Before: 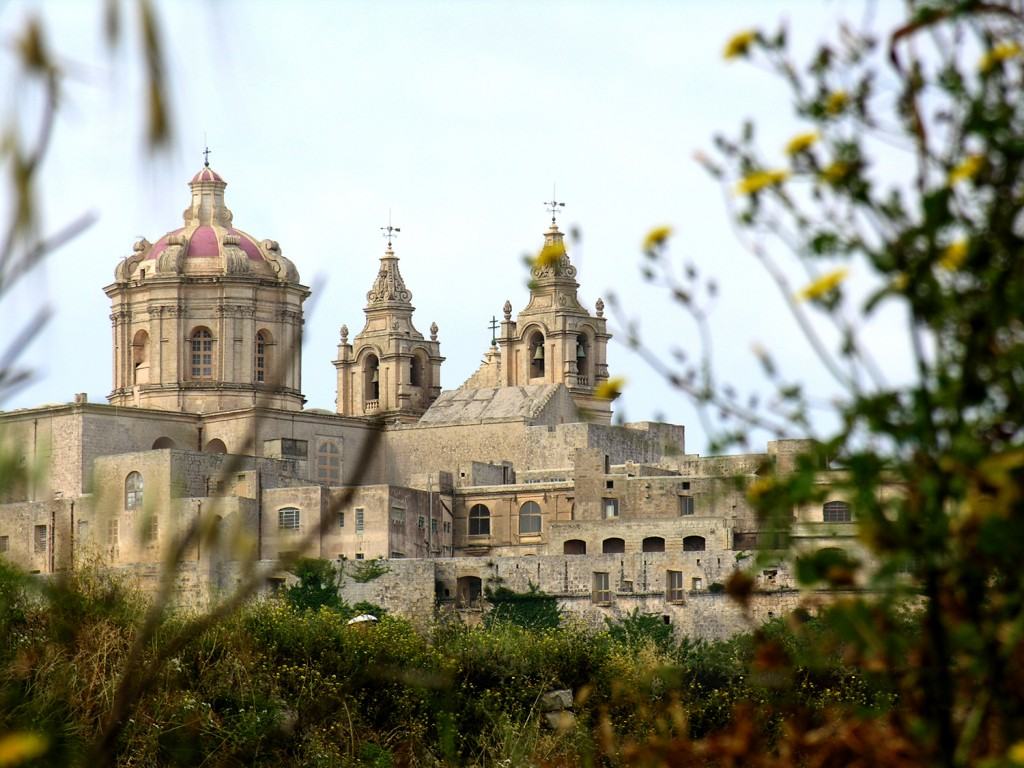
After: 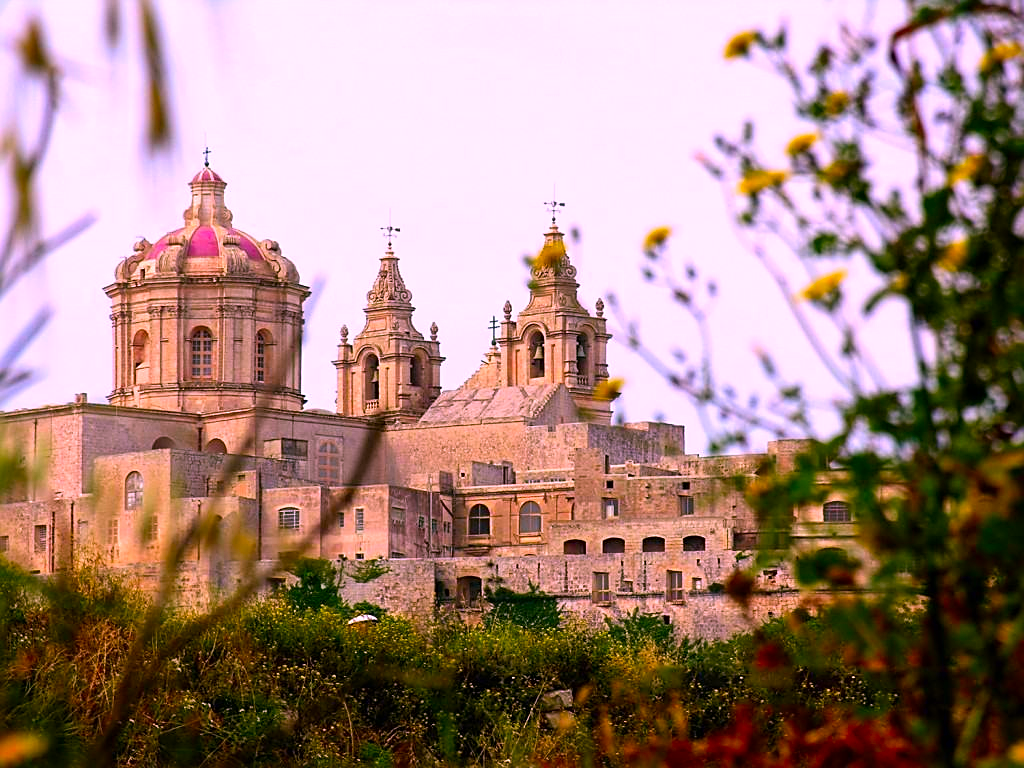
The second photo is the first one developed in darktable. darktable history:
color correction: highlights a* 19.17, highlights b* -11.54, saturation 1.64
shadows and highlights: shadows 20.1, highlights -20.39, soften with gaussian
contrast brightness saturation: contrast 0.043, saturation 0.163
sharpen: on, module defaults
